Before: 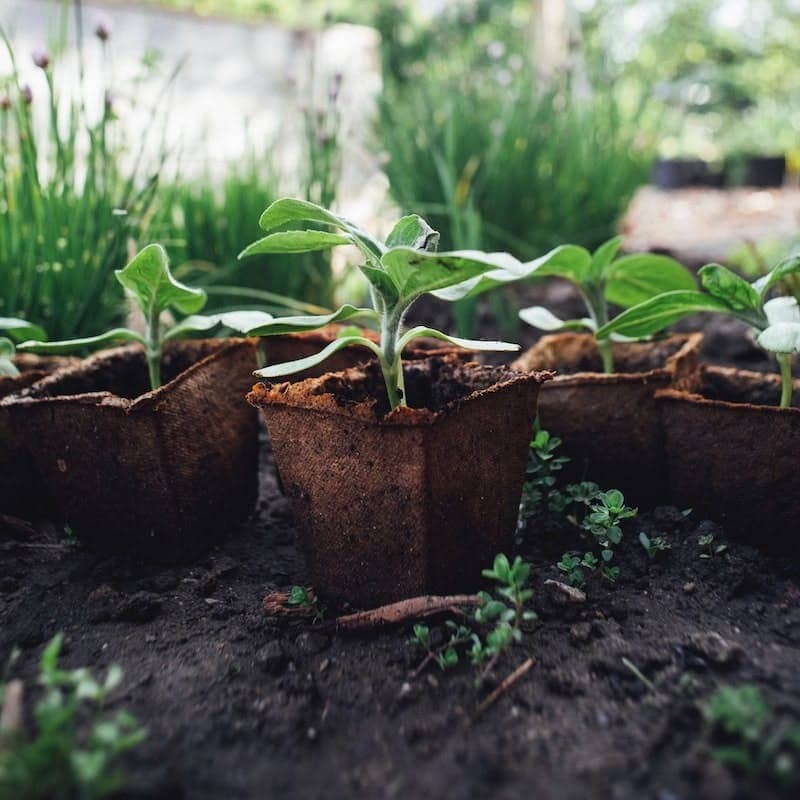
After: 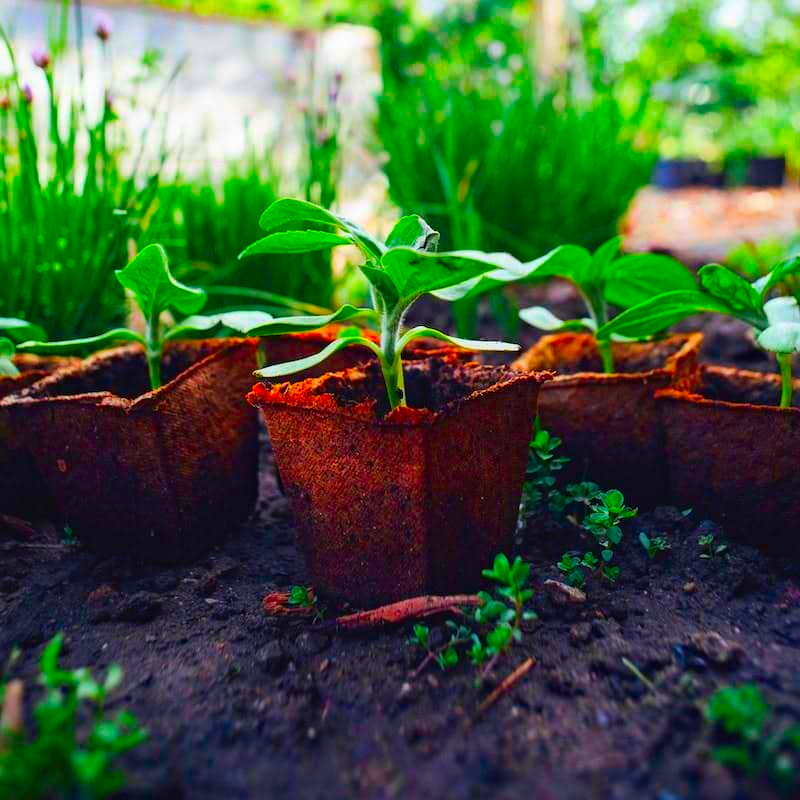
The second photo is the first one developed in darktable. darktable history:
color correction: highlights b* 0.033, saturation 2.98
haze removal: compatibility mode true, adaptive false
